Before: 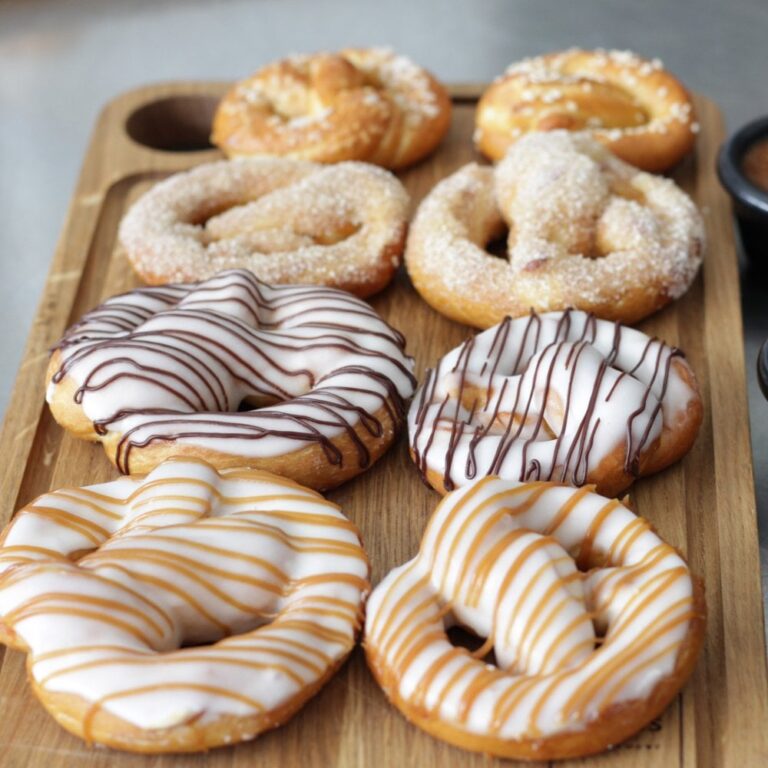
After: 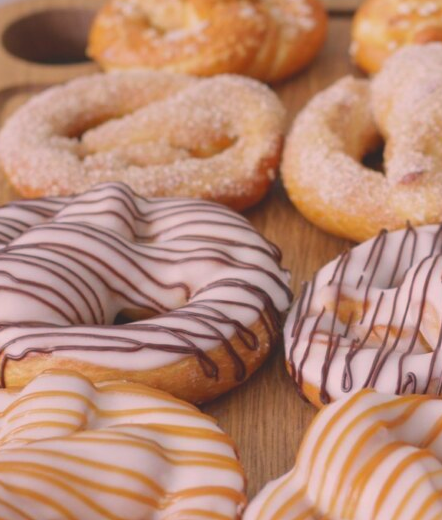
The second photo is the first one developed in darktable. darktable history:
crop: left 16.223%, top 11.376%, right 26.219%, bottom 20.825%
contrast brightness saturation: contrast -0.292
color correction: highlights a* 14.58, highlights b* 4.68
